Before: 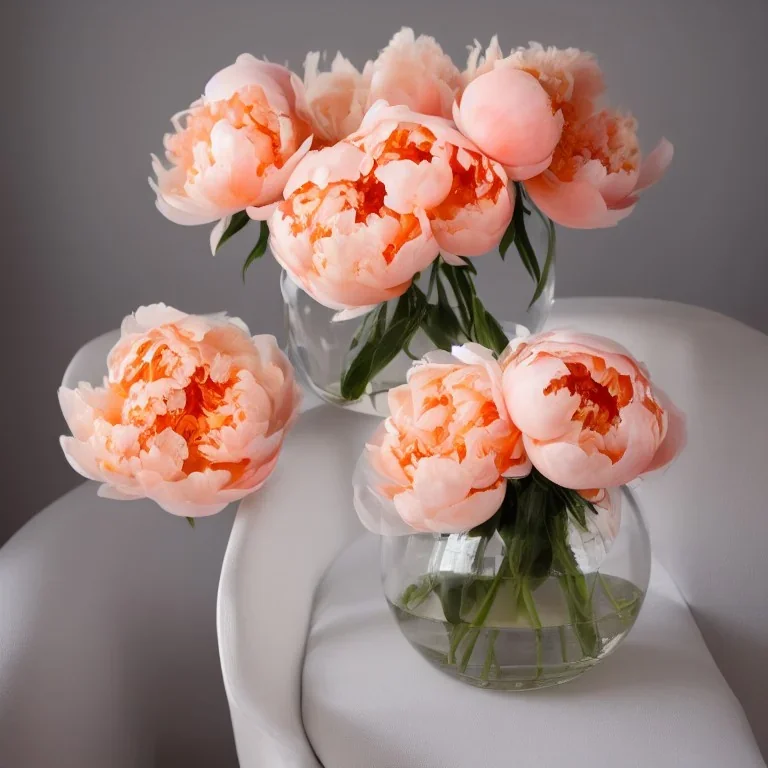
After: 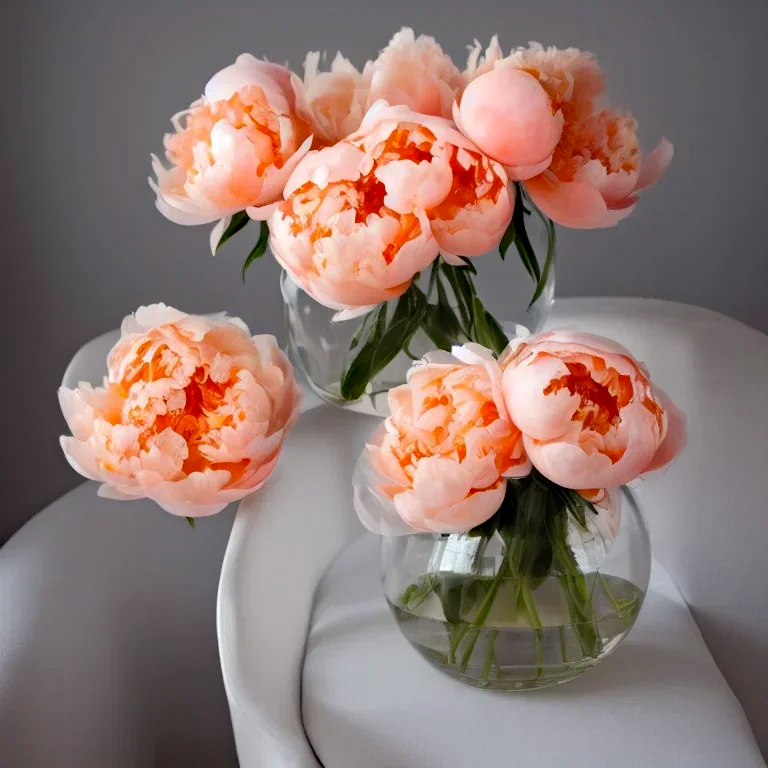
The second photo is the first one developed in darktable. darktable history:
haze removal: strength 0.263, distance 0.245, compatibility mode true, adaptive false
